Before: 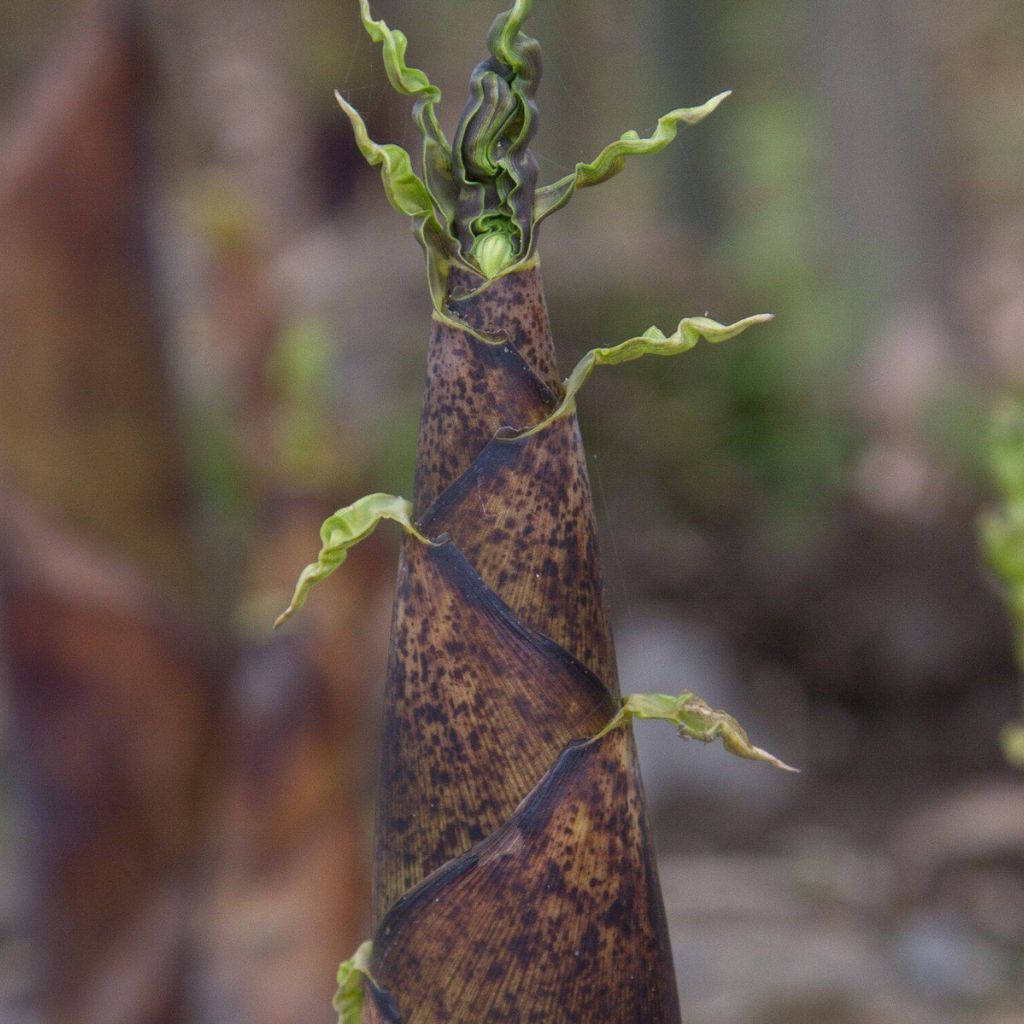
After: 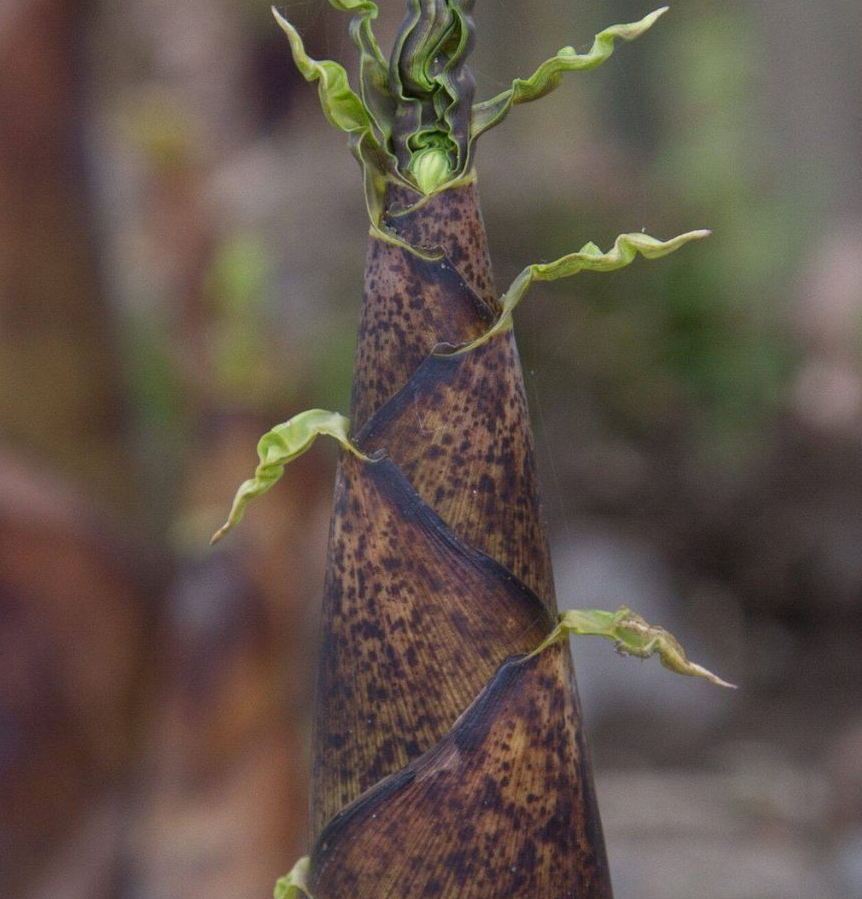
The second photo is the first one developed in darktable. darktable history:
crop: left 6.215%, top 8.268%, right 9.541%, bottom 3.845%
